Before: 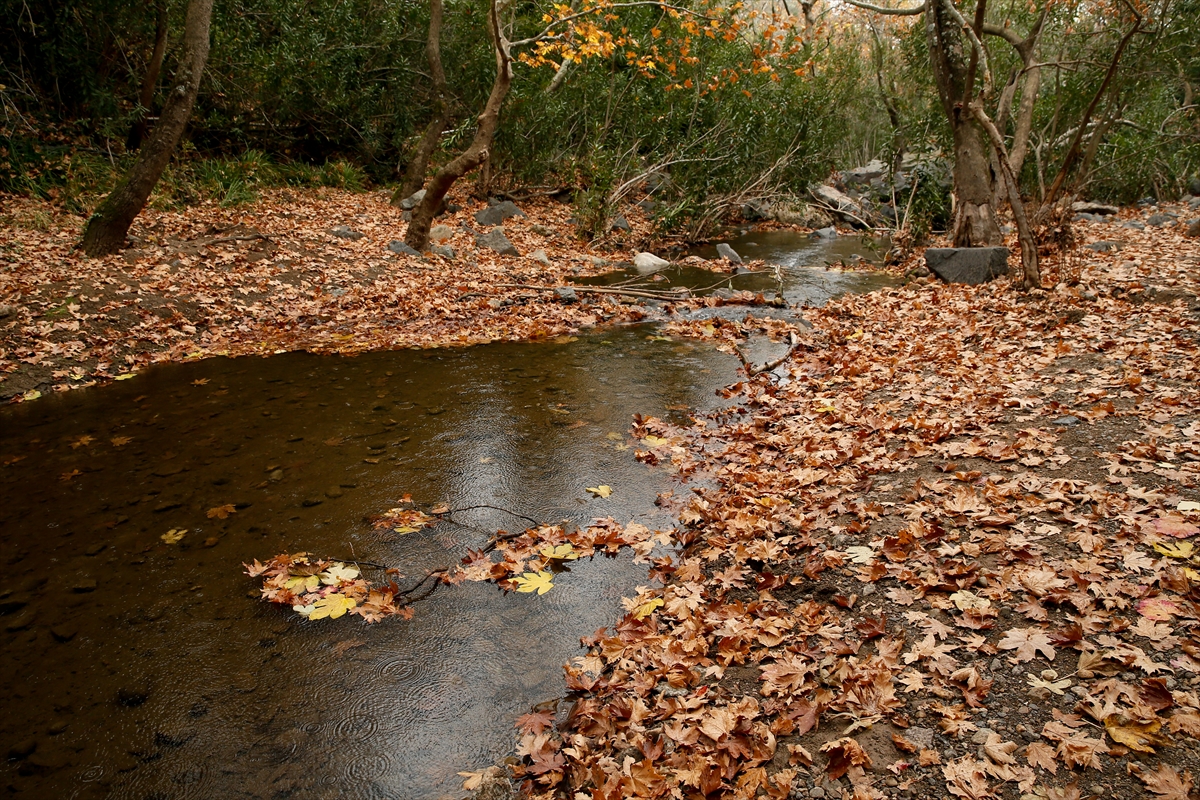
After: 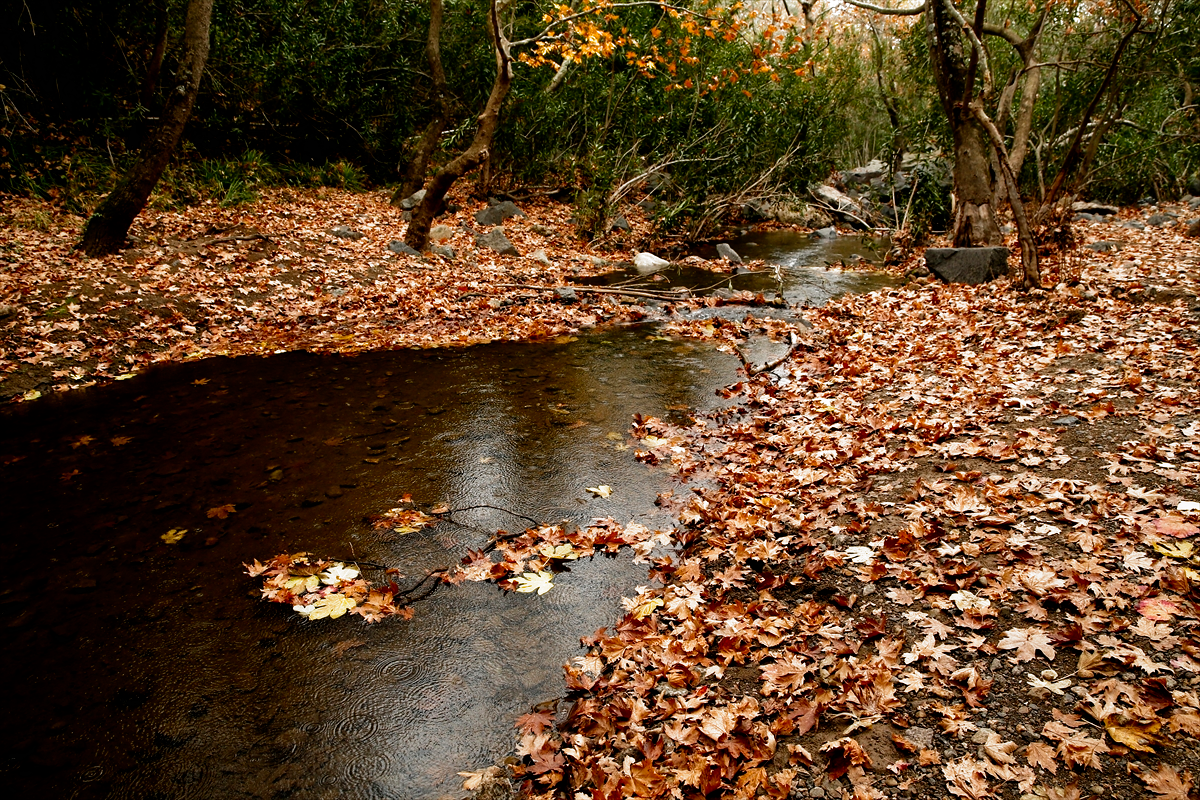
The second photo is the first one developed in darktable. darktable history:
filmic rgb: black relative exposure -8.2 EV, white relative exposure 2.2 EV, target white luminance 99.96%, hardness 7.08, latitude 74.92%, contrast 1.322, highlights saturation mix -2.01%, shadows ↔ highlights balance 30.72%, preserve chrominance no, color science v3 (2019), use custom middle-gray values true
